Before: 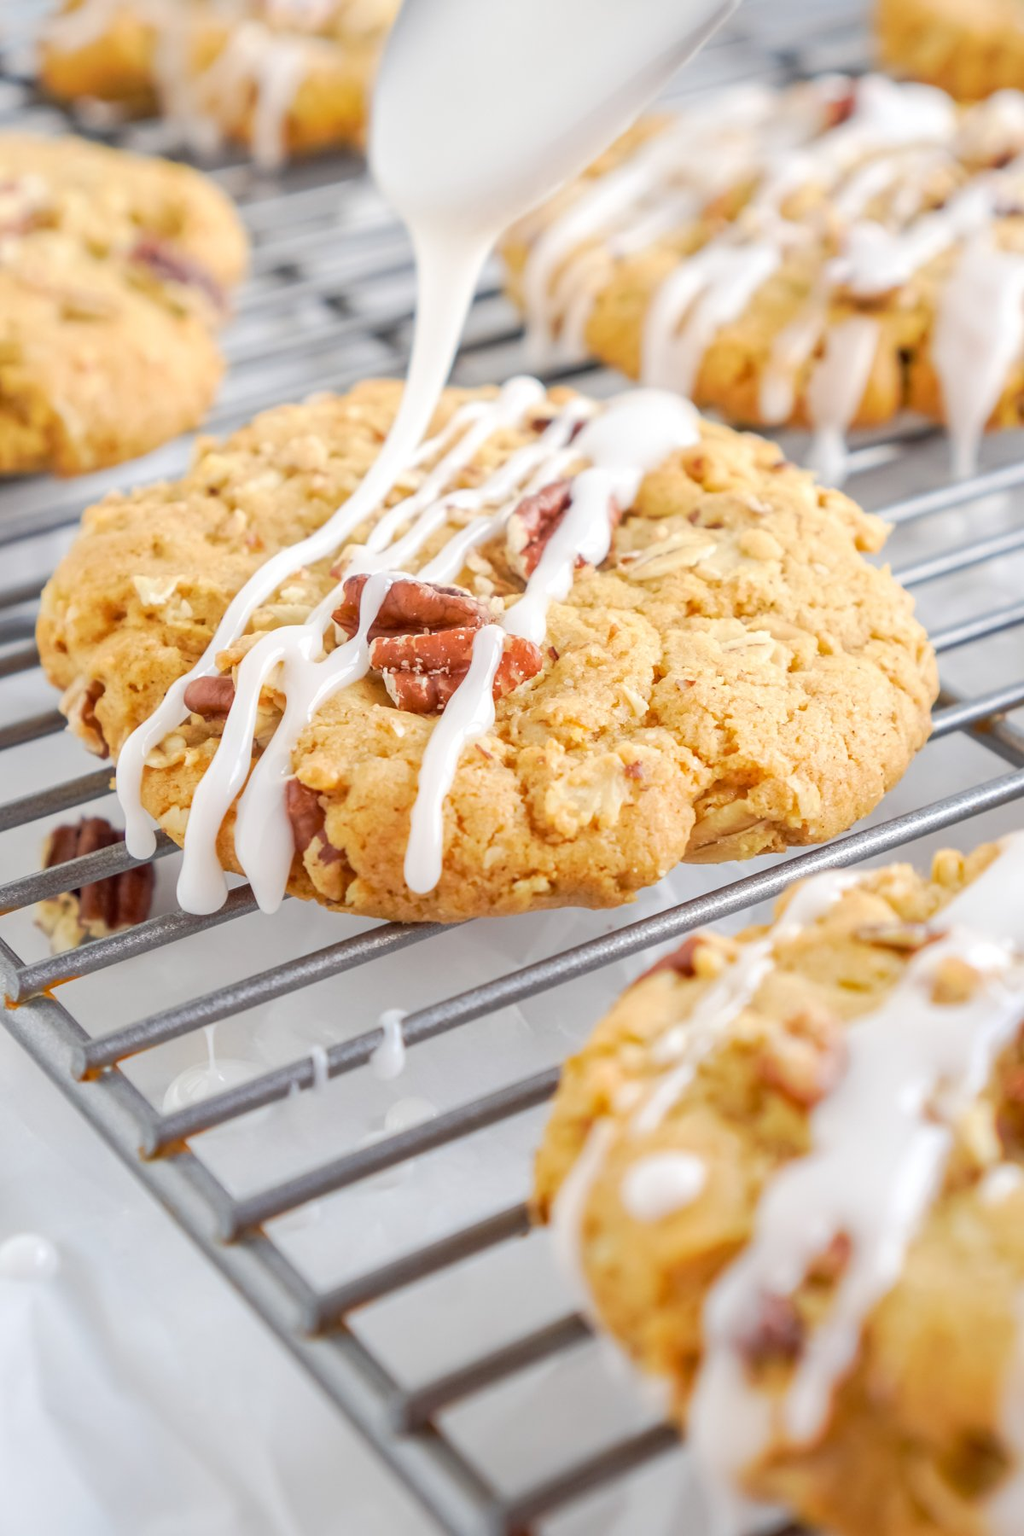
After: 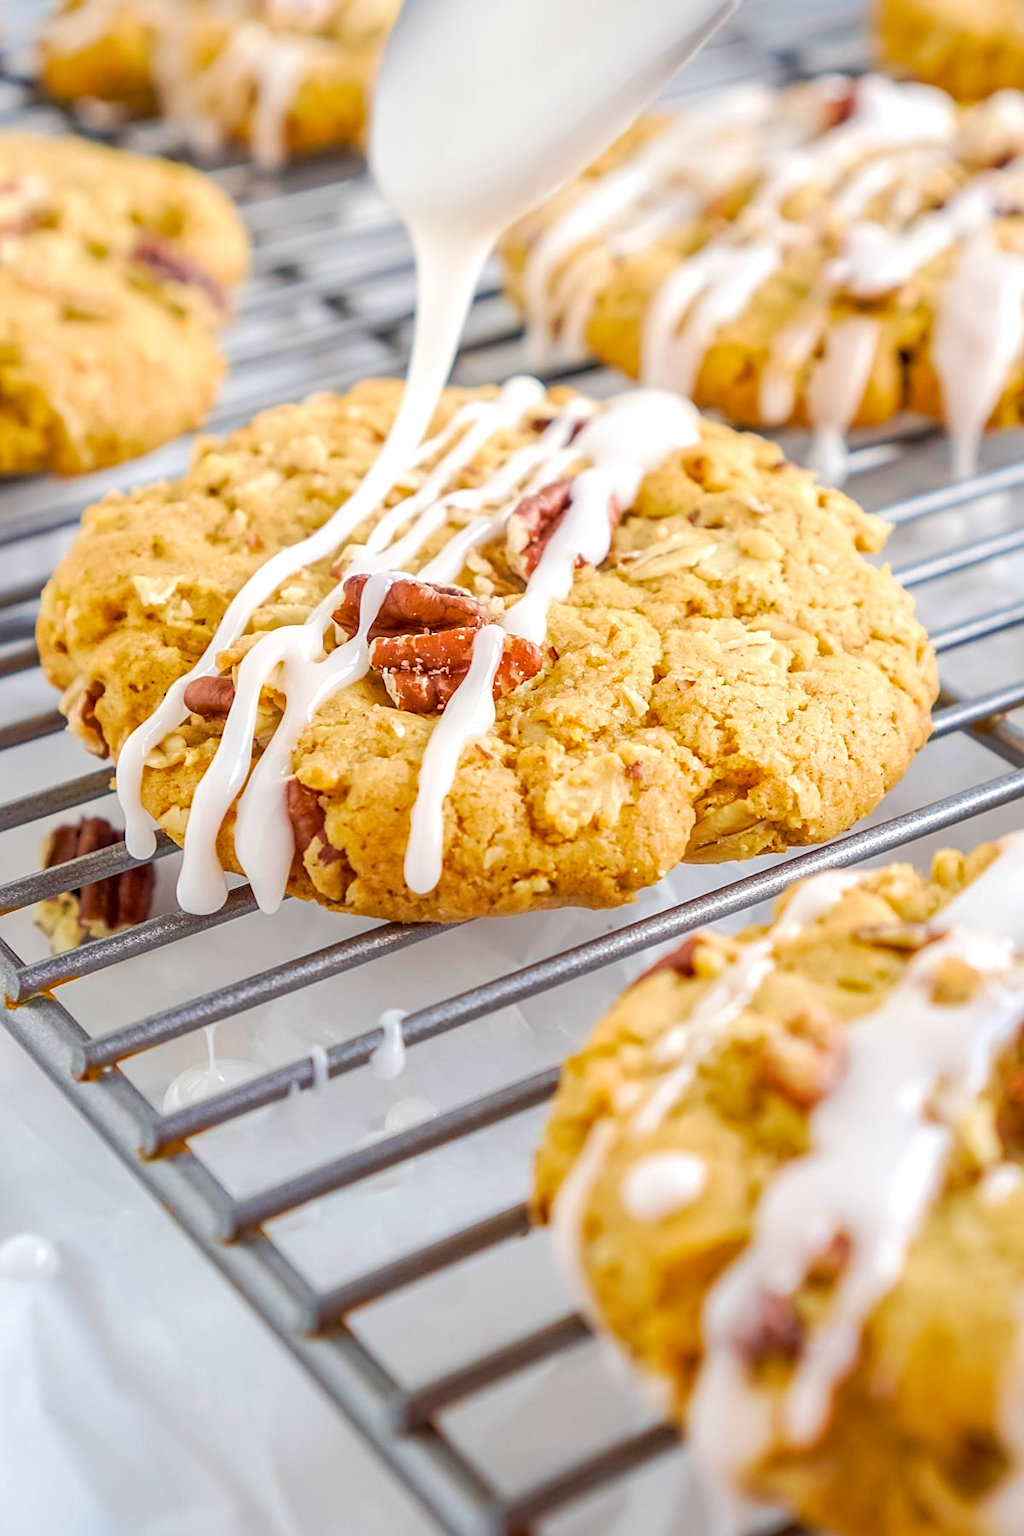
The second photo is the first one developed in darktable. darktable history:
local contrast: on, module defaults
velvia: on, module defaults
color balance rgb: power › hue 206.58°, perceptual saturation grading › global saturation 19.87%, global vibrance 10.048%
sharpen: on, module defaults
exposure: compensate highlight preservation false
